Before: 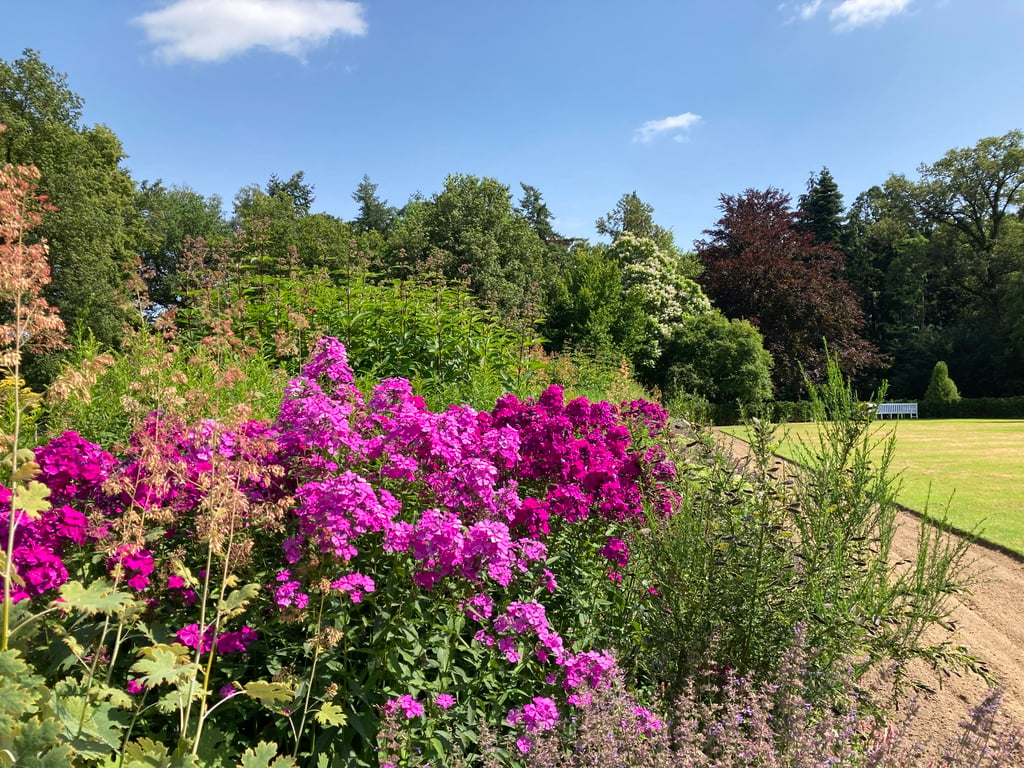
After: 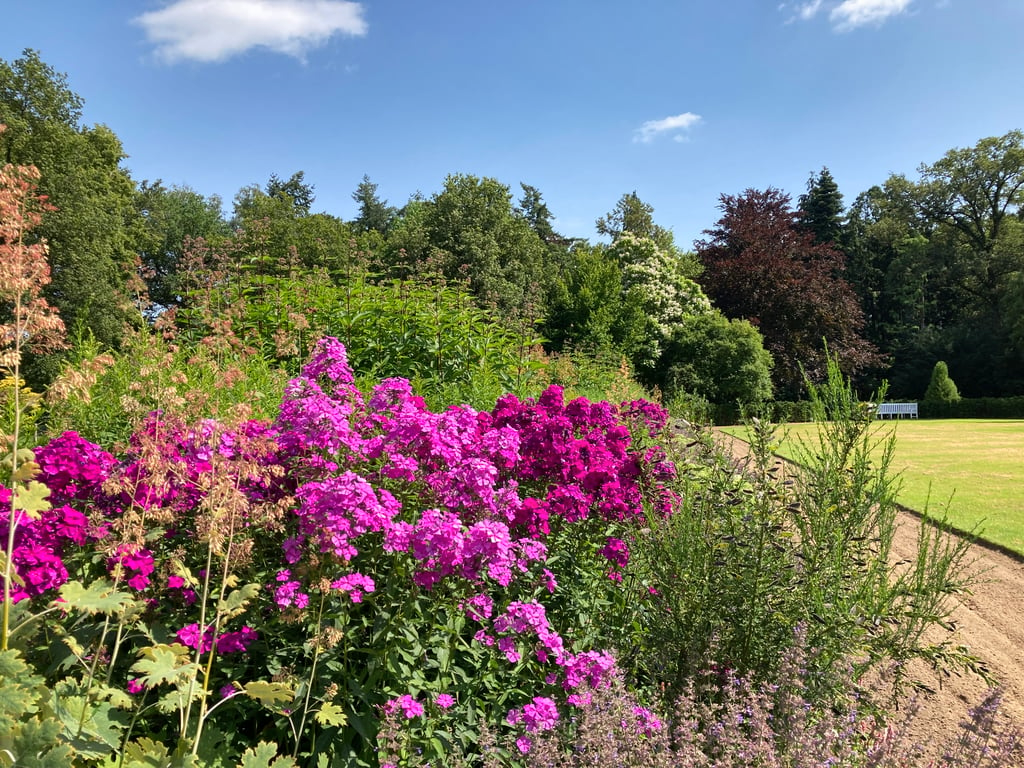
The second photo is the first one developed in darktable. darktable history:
shadows and highlights: low approximation 0.01, soften with gaussian
tone equalizer: on, module defaults
